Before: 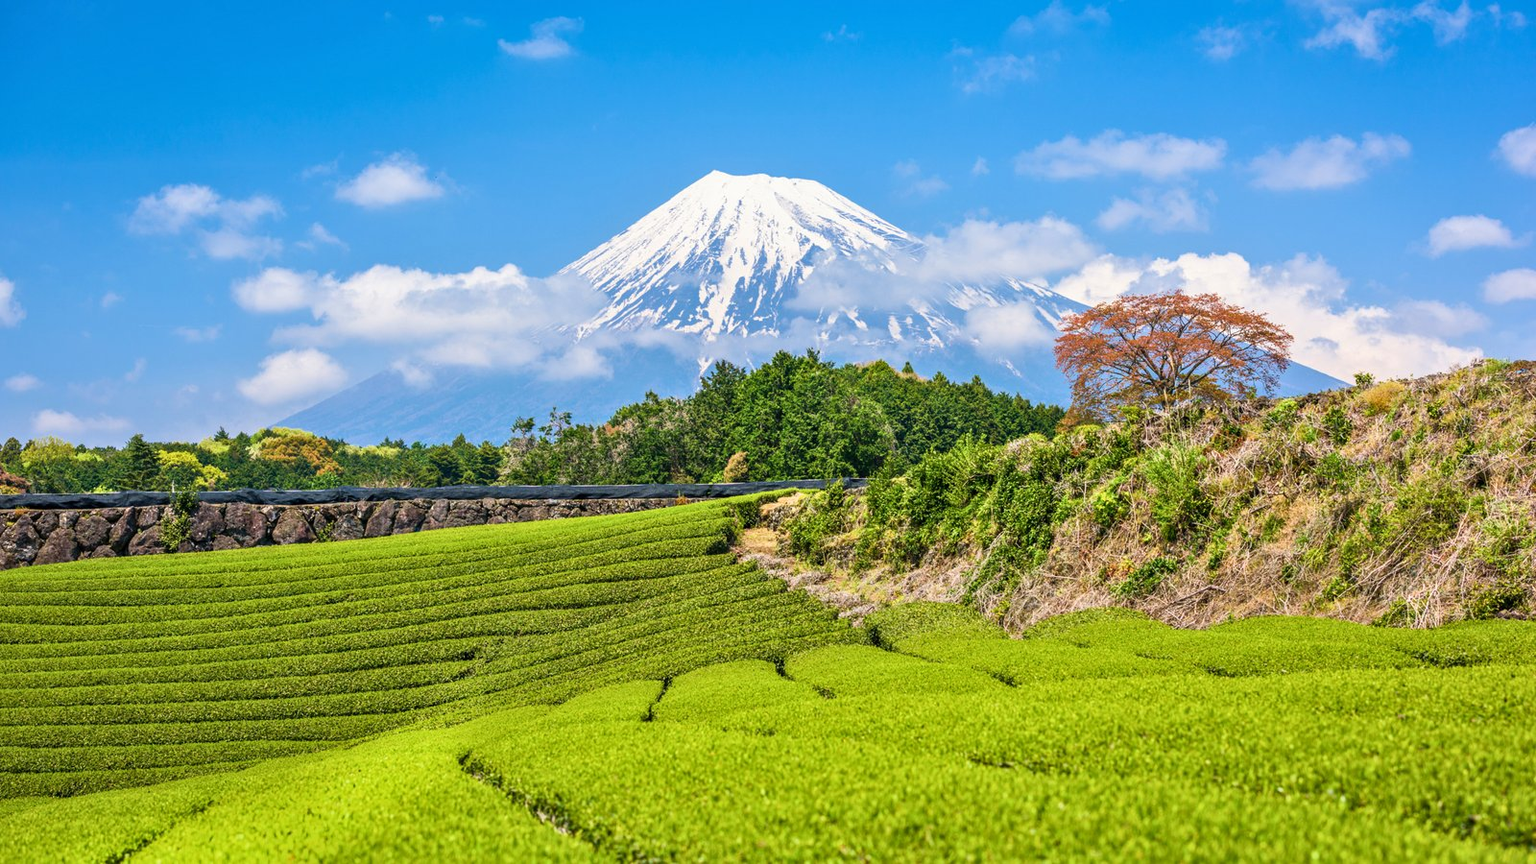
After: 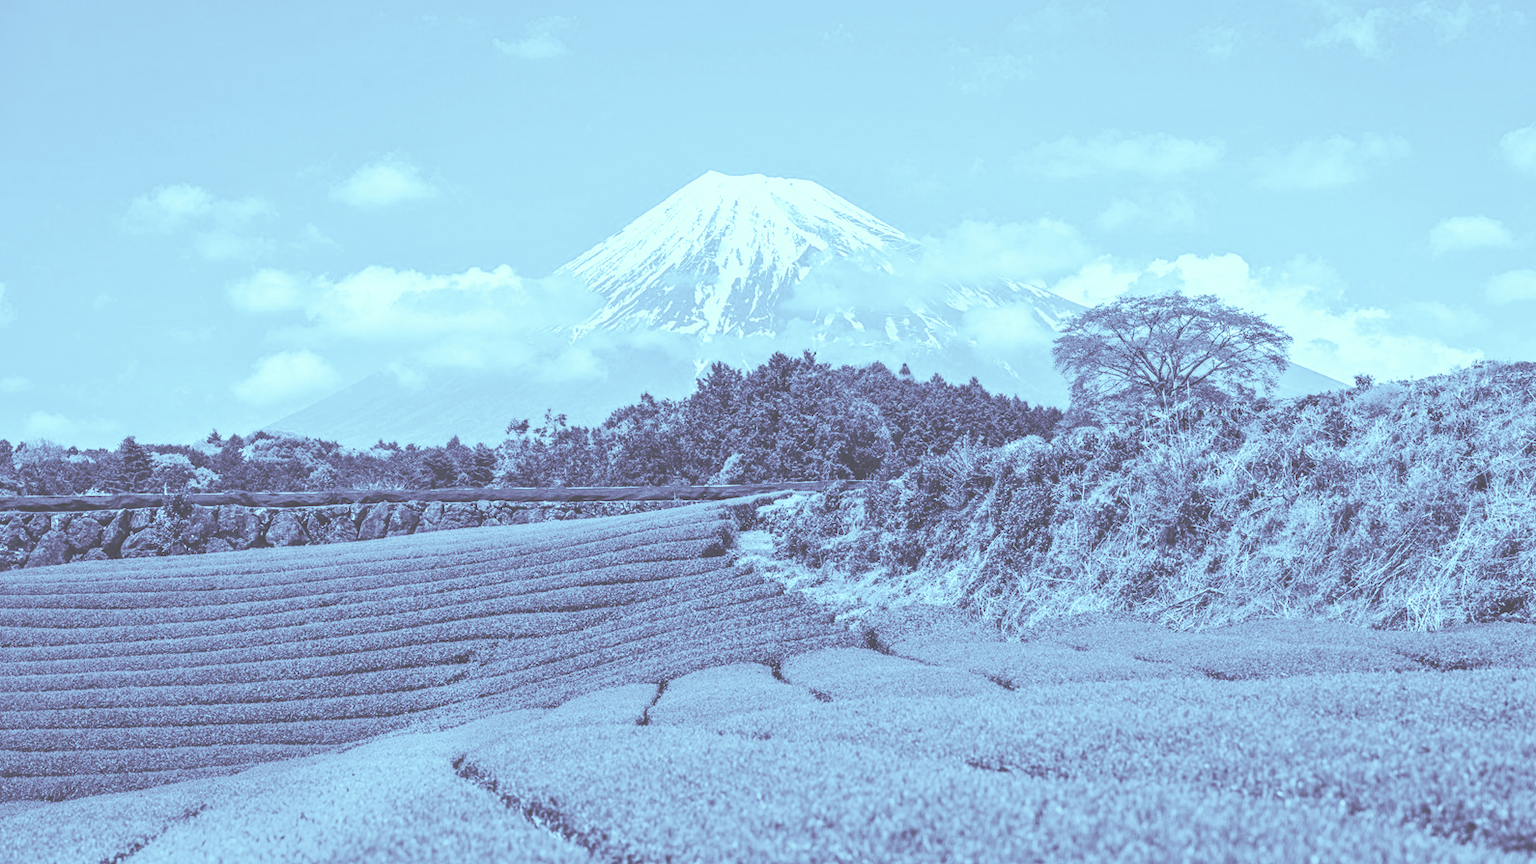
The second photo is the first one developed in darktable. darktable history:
color calibration: output gray [0.18, 0.41, 0.41, 0], gray › normalize channels true, illuminant same as pipeline (D50), adaptation XYZ, x 0.346, y 0.359, gamut compression 0
crop and rotate: left 0.614%, top 0.179%, bottom 0.309%
rgb curve: curves: ch0 [(0, 0.186) (0.314, 0.284) (0.576, 0.466) (0.805, 0.691) (0.936, 0.886)]; ch1 [(0, 0.186) (0.314, 0.284) (0.581, 0.534) (0.771, 0.746) (0.936, 0.958)]; ch2 [(0, 0.216) (0.275, 0.39) (1, 1)], mode RGB, independent channels, compensate middle gray true, preserve colors none
tone curve: curves: ch0 [(0, 0) (0.004, 0.001) (0.133, 0.112) (0.325, 0.362) (0.832, 0.893) (1, 1)], color space Lab, linked channels, preserve colors none
global tonemap: drago (0.7, 100)
